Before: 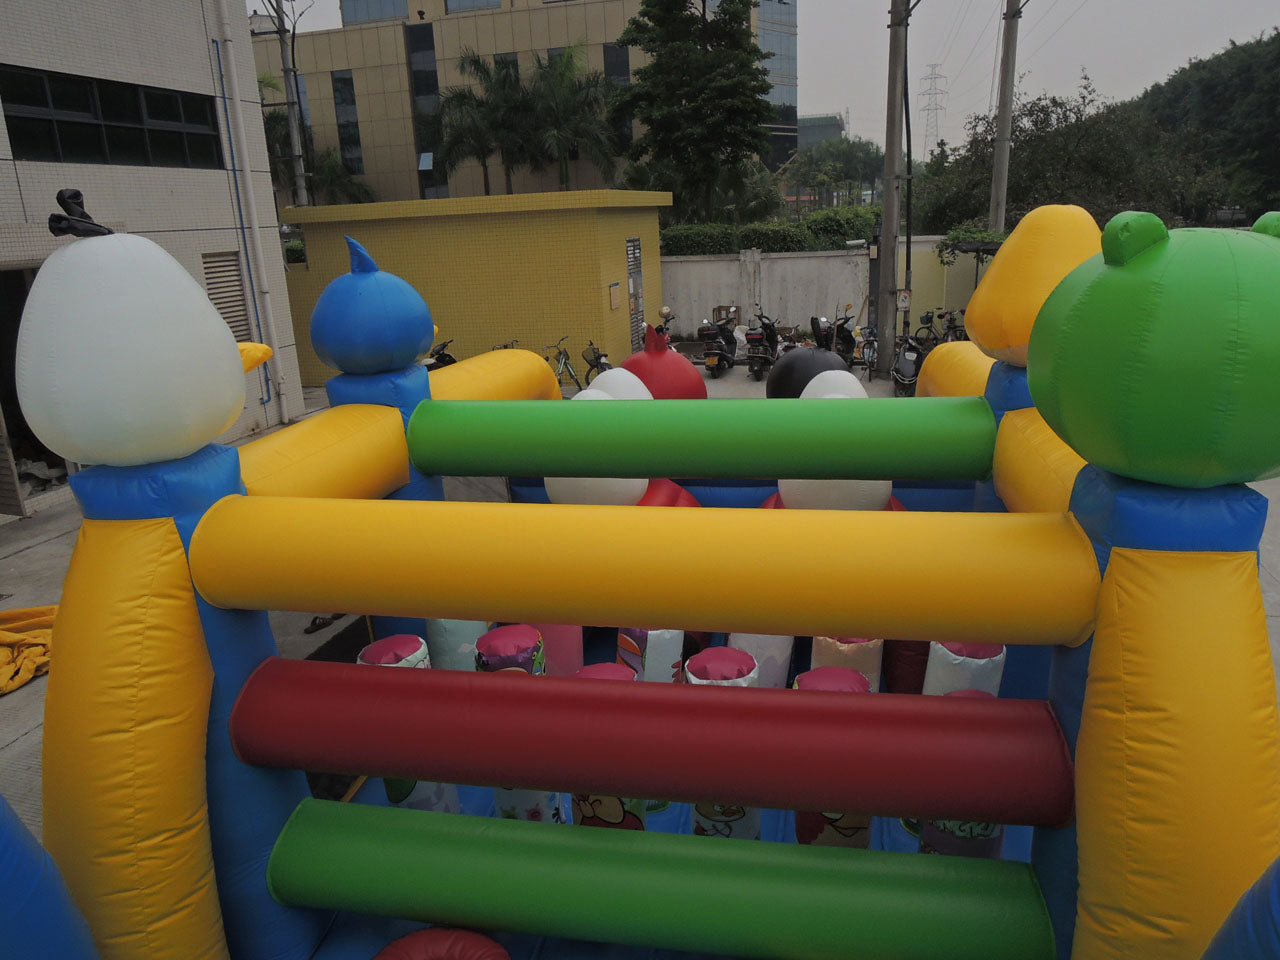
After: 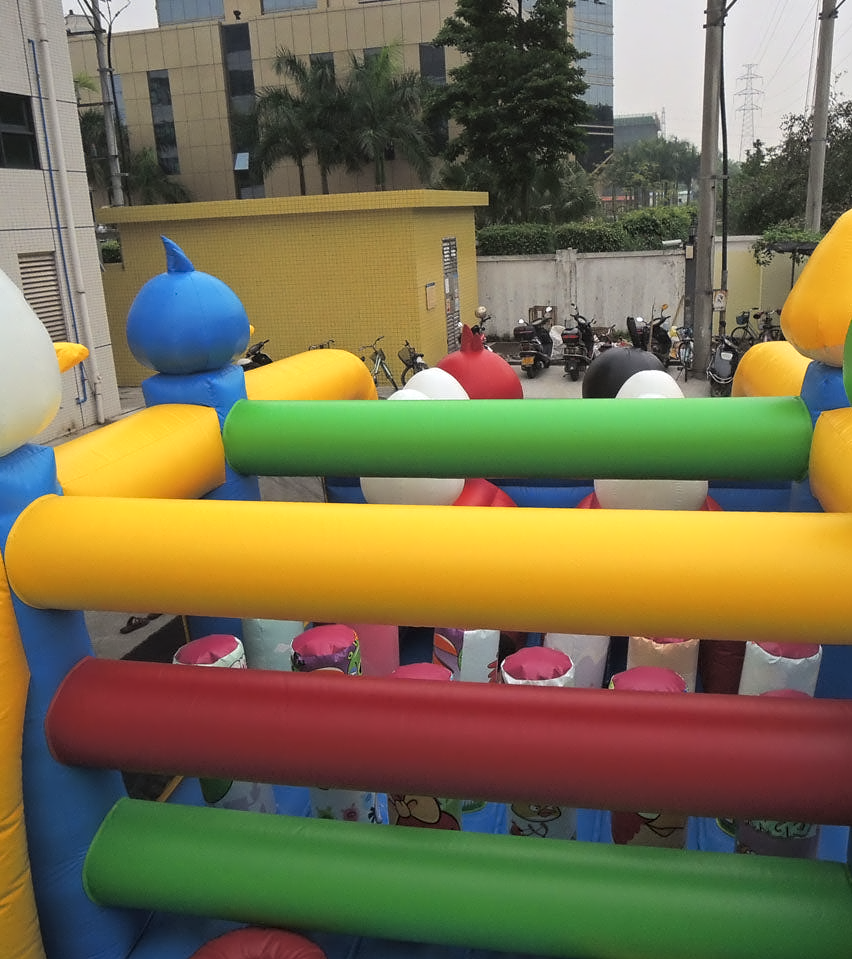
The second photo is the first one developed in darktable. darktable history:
contrast equalizer: y [[0.5 ×4, 0.524, 0.59], [0.5 ×6], [0.5 ×6], [0, 0, 0, 0.01, 0.045, 0.012], [0, 0, 0, 0.044, 0.195, 0.131]]
crop and rotate: left 14.387%, right 18.979%
exposure: exposure 0.951 EV, compensate highlight preservation false
